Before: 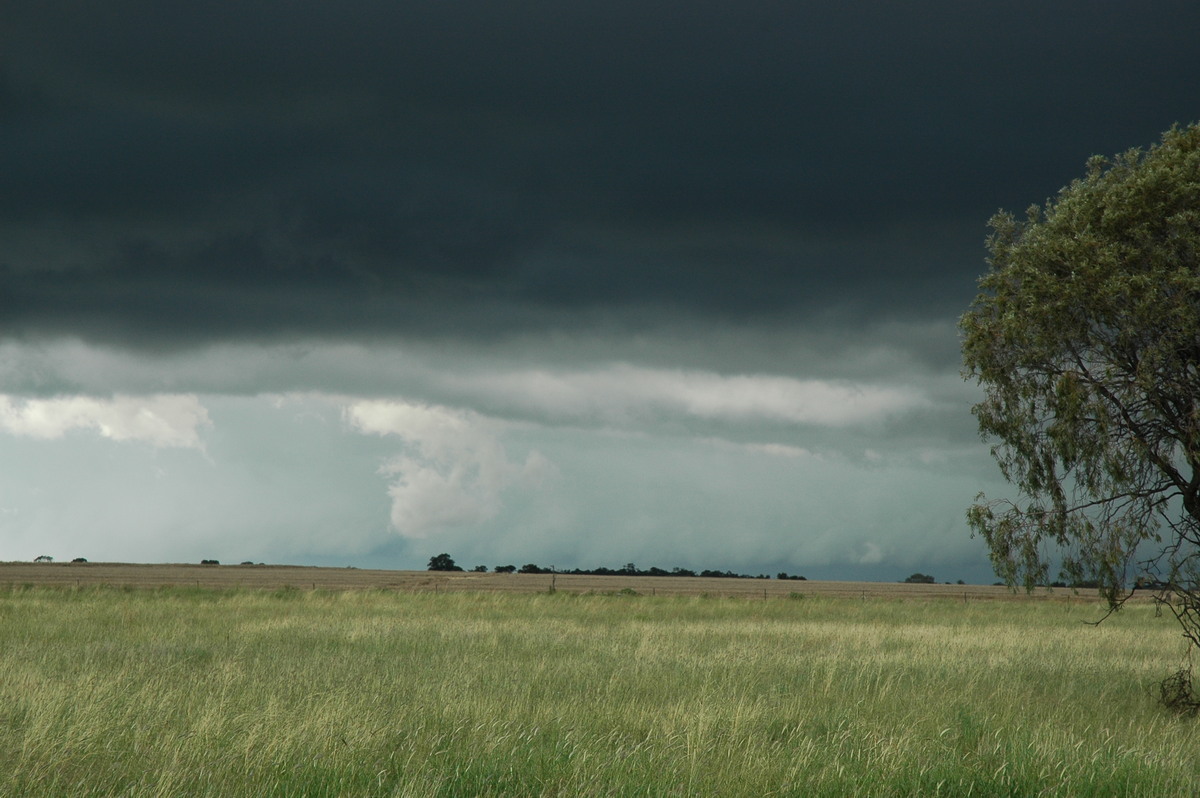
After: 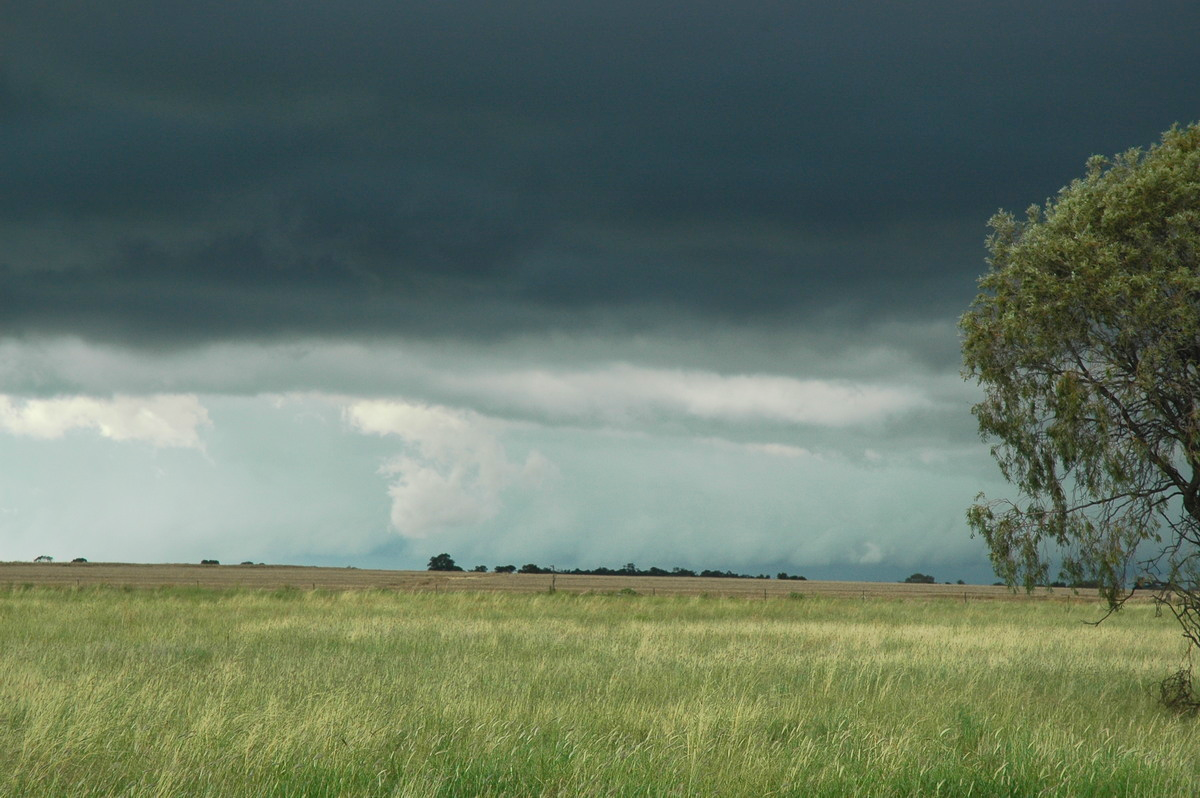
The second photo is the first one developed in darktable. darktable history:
shadows and highlights: on, module defaults
contrast brightness saturation: contrast 0.2, brightness 0.16, saturation 0.22
